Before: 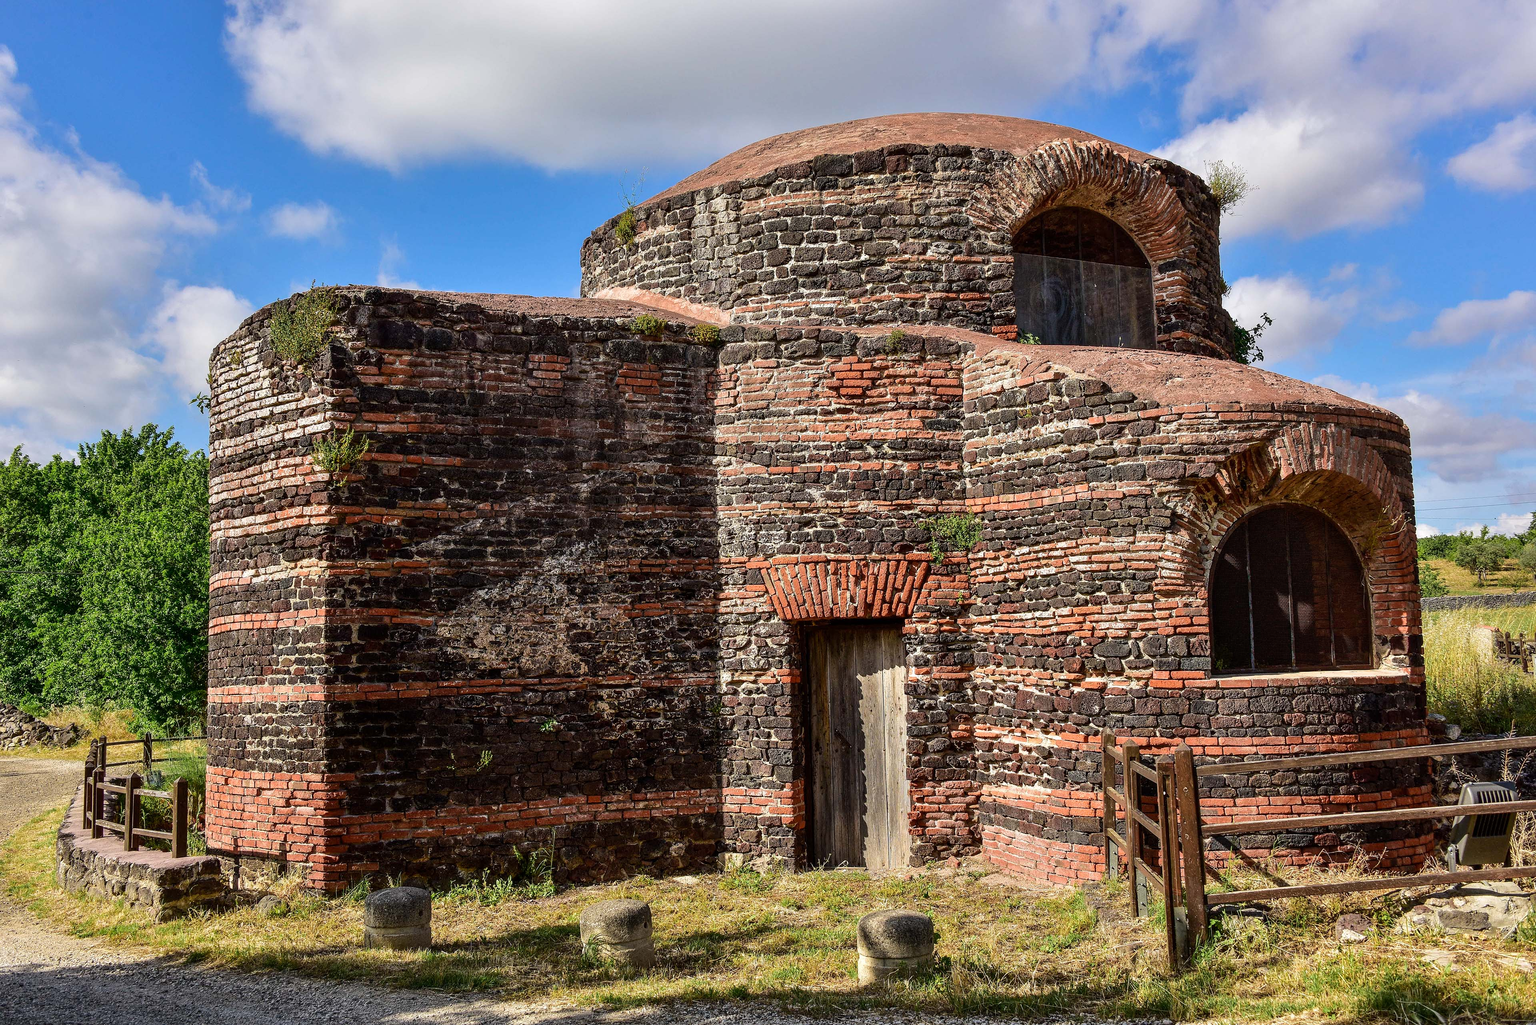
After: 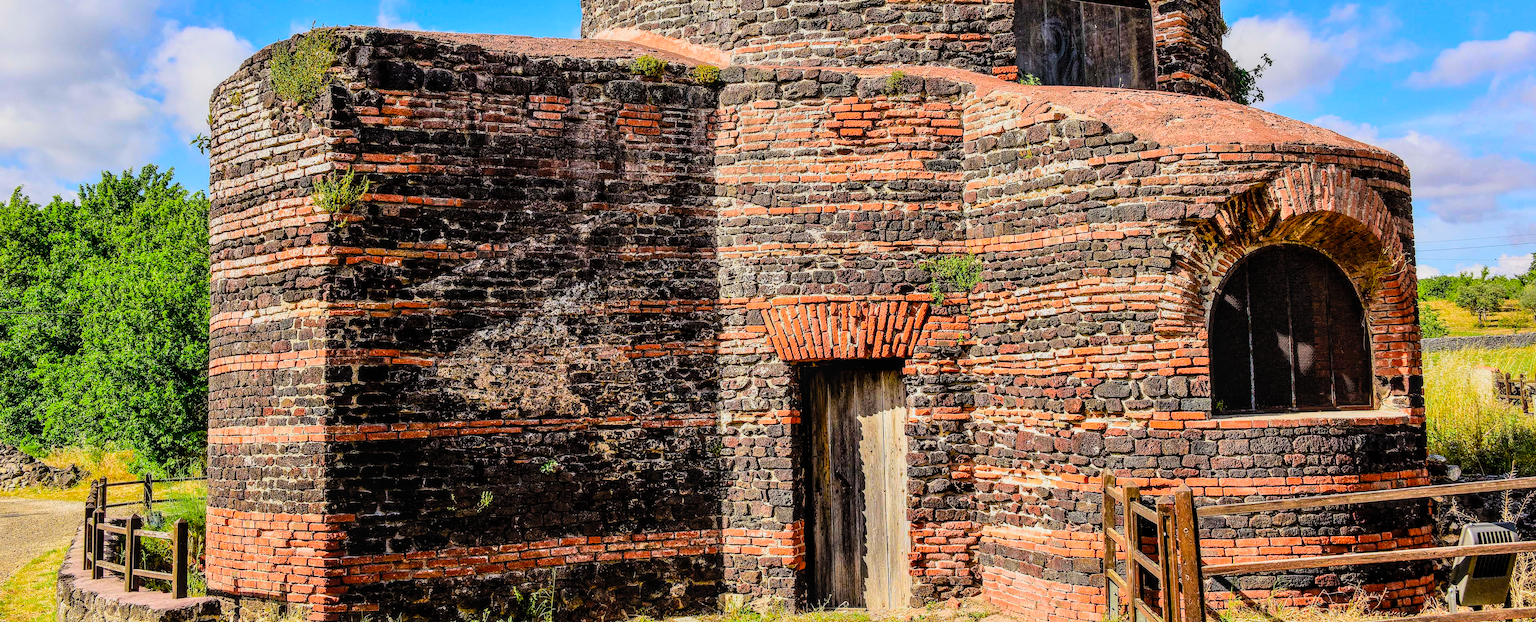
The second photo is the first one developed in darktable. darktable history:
filmic rgb: middle gray luminance 18.42%, black relative exposure -9 EV, white relative exposure 3.75 EV, threshold 6 EV, target black luminance 0%, hardness 4.85, latitude 67.35%, contrast 0.955, highlights saturation mix 20%, shadows ↔ highlights balance 21.36%, add noise in highlights 0, preserve chrominance luminance Y, color science v3 (2019), use custom middle-gray values true, iterations of high-quality reconstruction 0, contrast in highlights soft, enable highlight reconstruction true
color balance: output saturation 120%
crop and rotate: top 25.357%, bottom 13.942%
tone equalizer: -8 EV 0.001 EV, -7 EV -0.004 EV, -6 EV 0.009 EV, -5 EV 0.032 EV, -4 EV 0.276 EV, -3 EV 0.644 EV, -2 EV 0.584 EV, -1 EV 0.187 EV, +0 EV 0.024 EV
local contrast: on, module defaults
contrast brightness saturation: contrast 0.2, brightness 0.16, saturation 0.22
